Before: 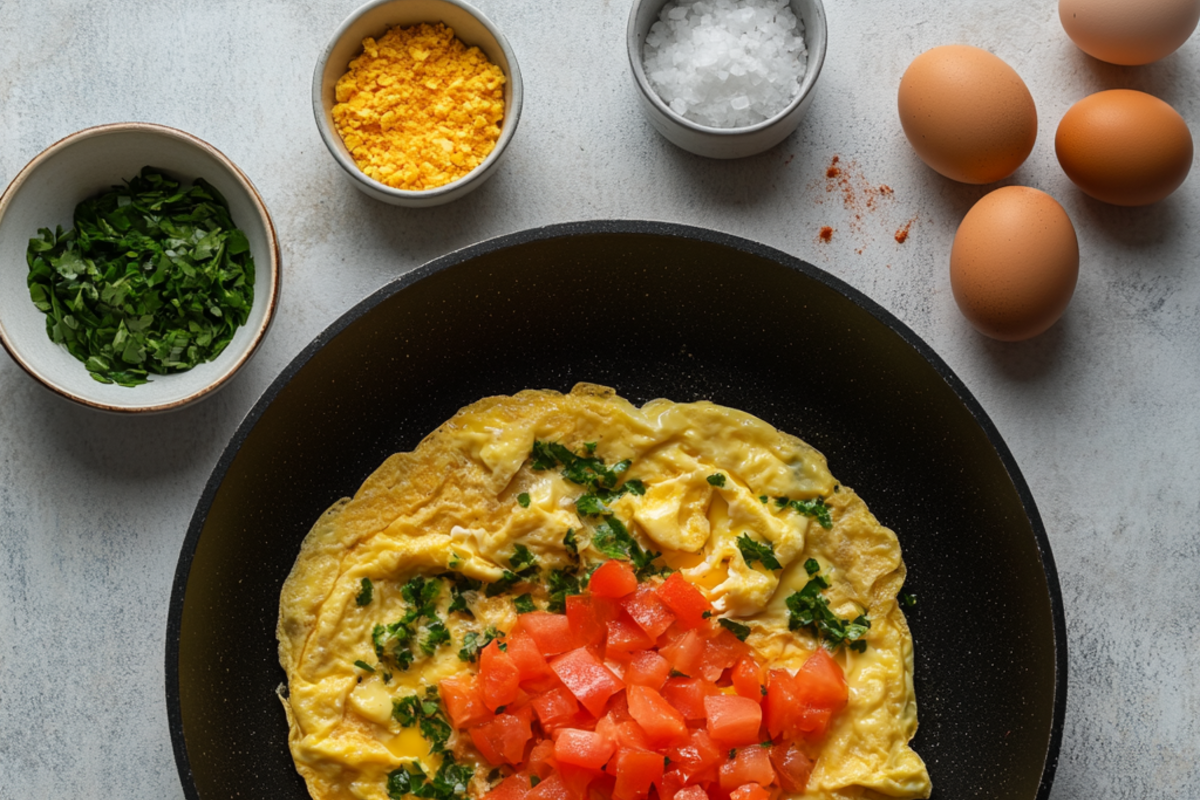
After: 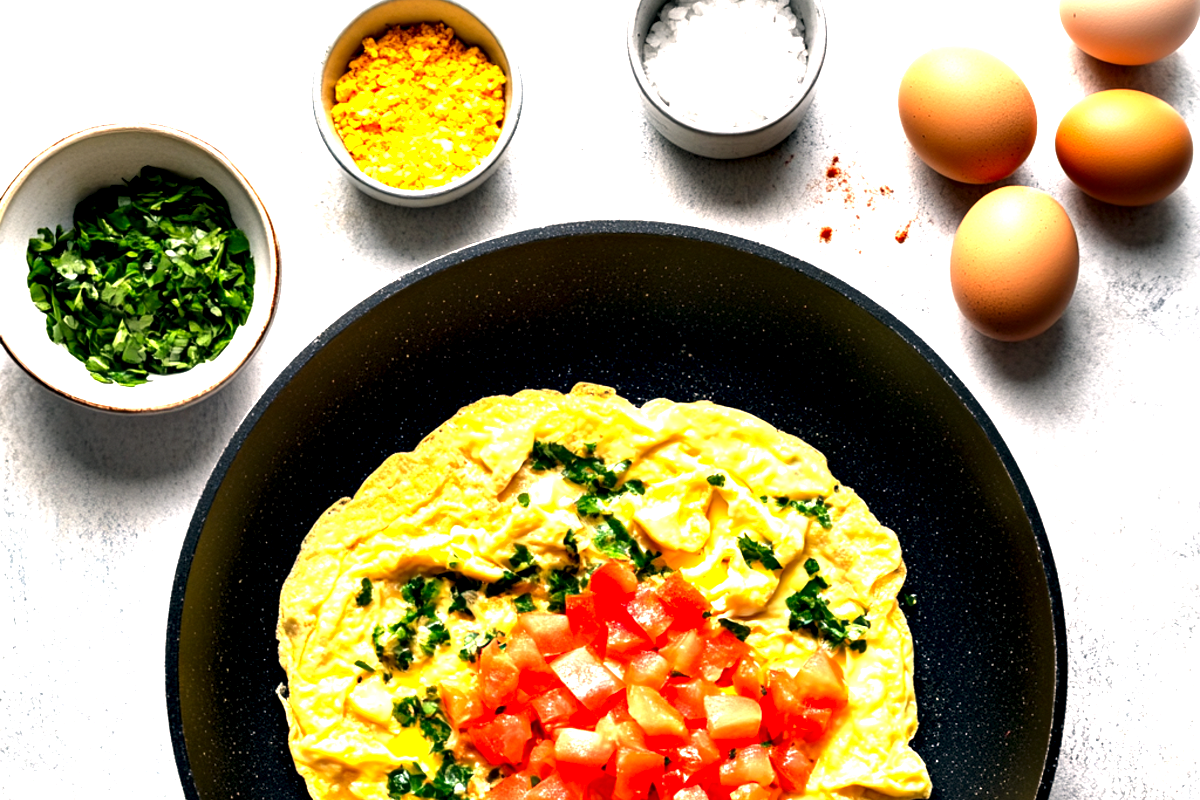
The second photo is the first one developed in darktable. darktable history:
exposure: black level correction 0, exposure 1.925 EV, compensate exposure bias true, compensate highlight preservation false
contrast equalizer: octaves 7, y [[0.6 ×6], [0.55 ×6], [0 ×6], [0 ×6], [0 ×6]]
tone equalizer: edges refinement/feathering 500, mask exposure compensation -1.57 EV, preserve details no
color correction: highlights a* 5.4, highlights b* 5.32, shadows a* -4.17, shadows b* -5.28
